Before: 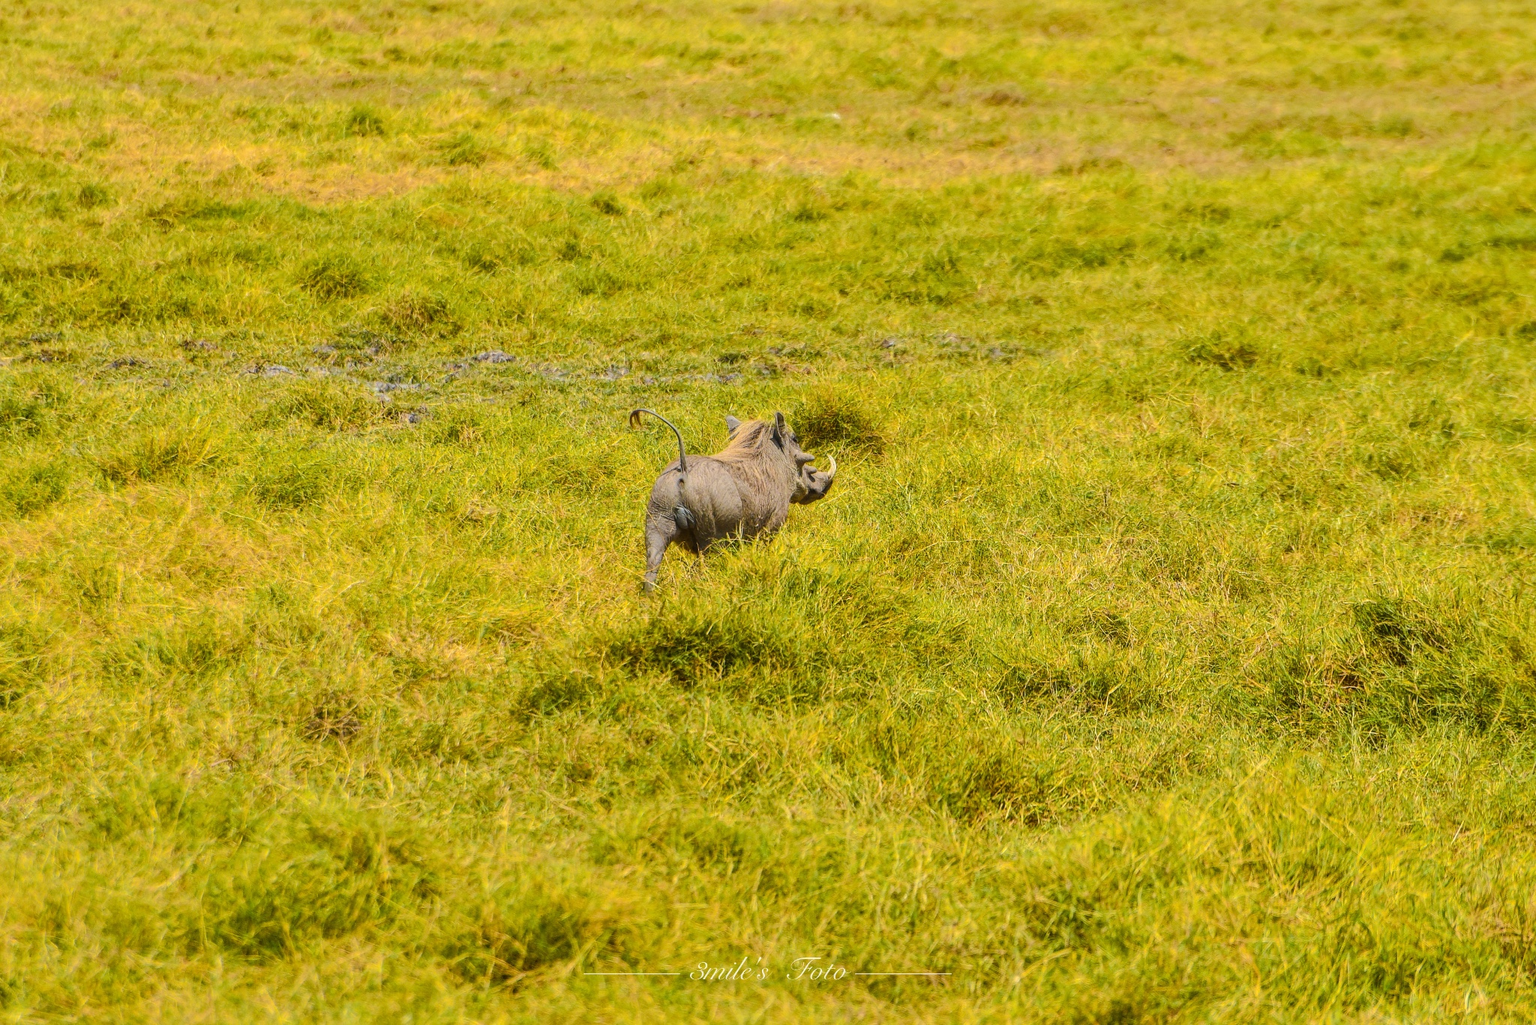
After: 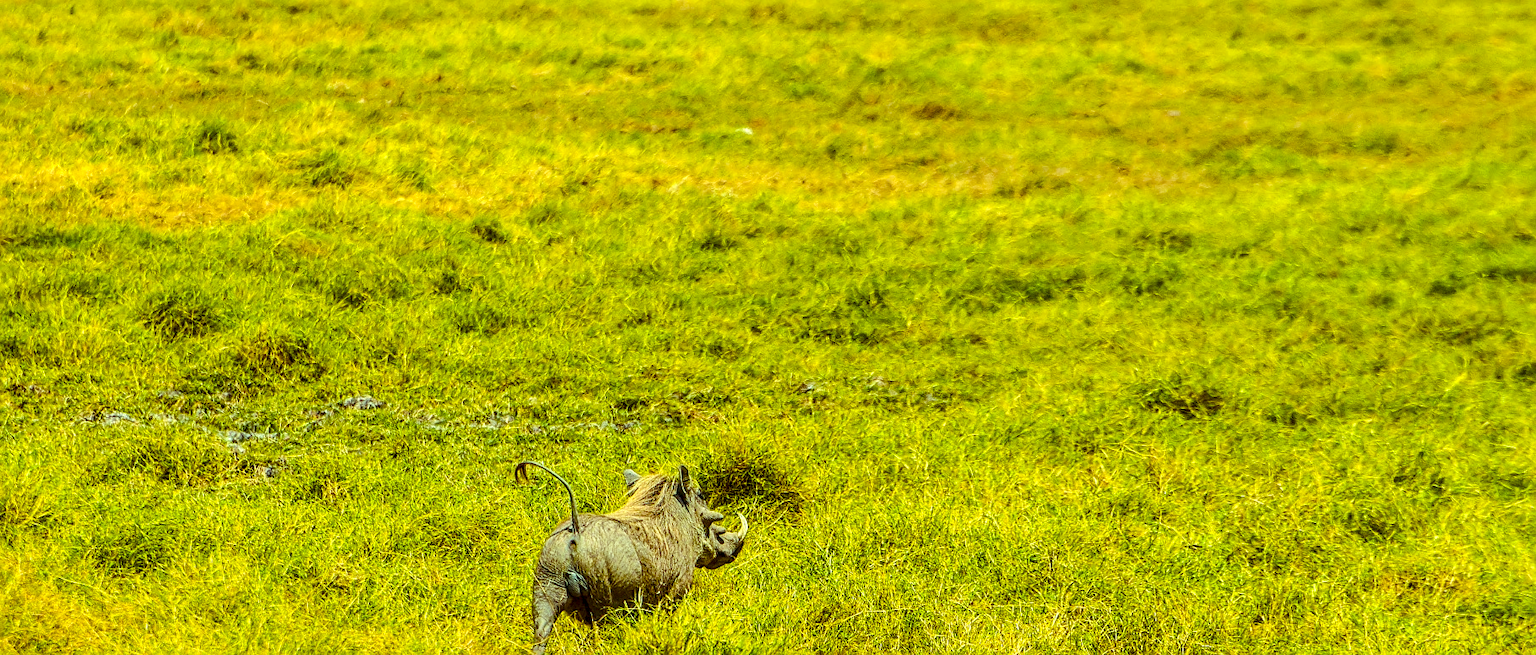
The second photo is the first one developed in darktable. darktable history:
color balance rgb: highlights gain › luminance 15.396%, highlights gain › chroma 7.111%, highlights gain › hue 126.54°, perceptual saturation grading › global saturation 40.251%, perceptual saturation grading › highlights -25.228%, perceptual saturation grading › mid-tones 34.92%, perceptual saturation grading › shadows 35.289%
crop and rotate: left 11.326%, bottom 43.293%
sharpen: on, module defaults
local contrast: detail 150%
shadows and highlights: radius 335.13, shadows 63.57, highlights 4.24, compress 87.5%, soften with gaussian
velvia: strength 14.39%
